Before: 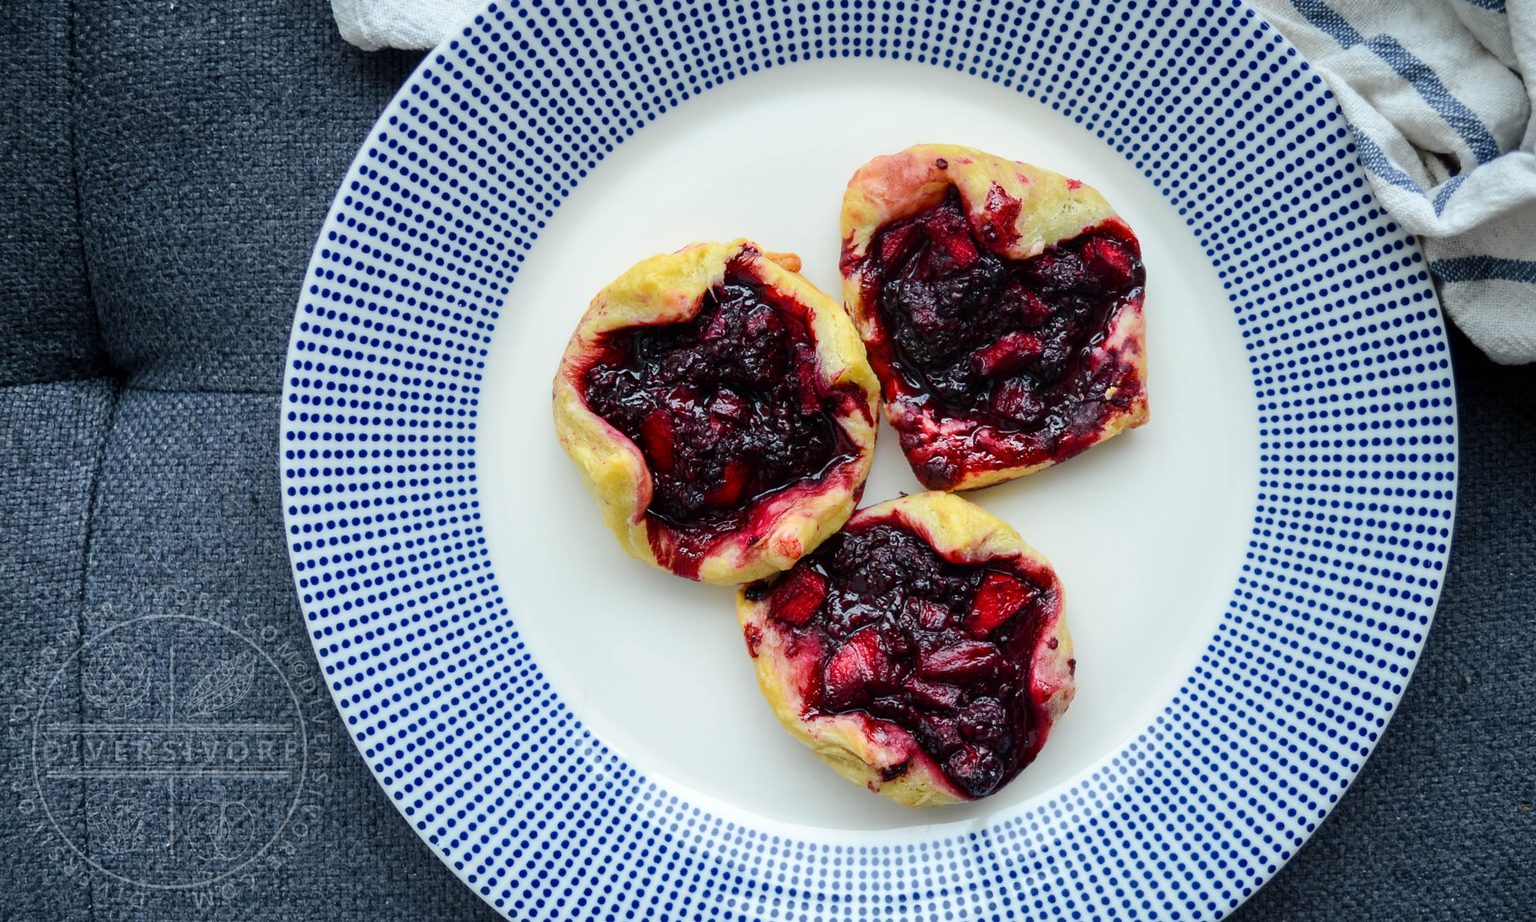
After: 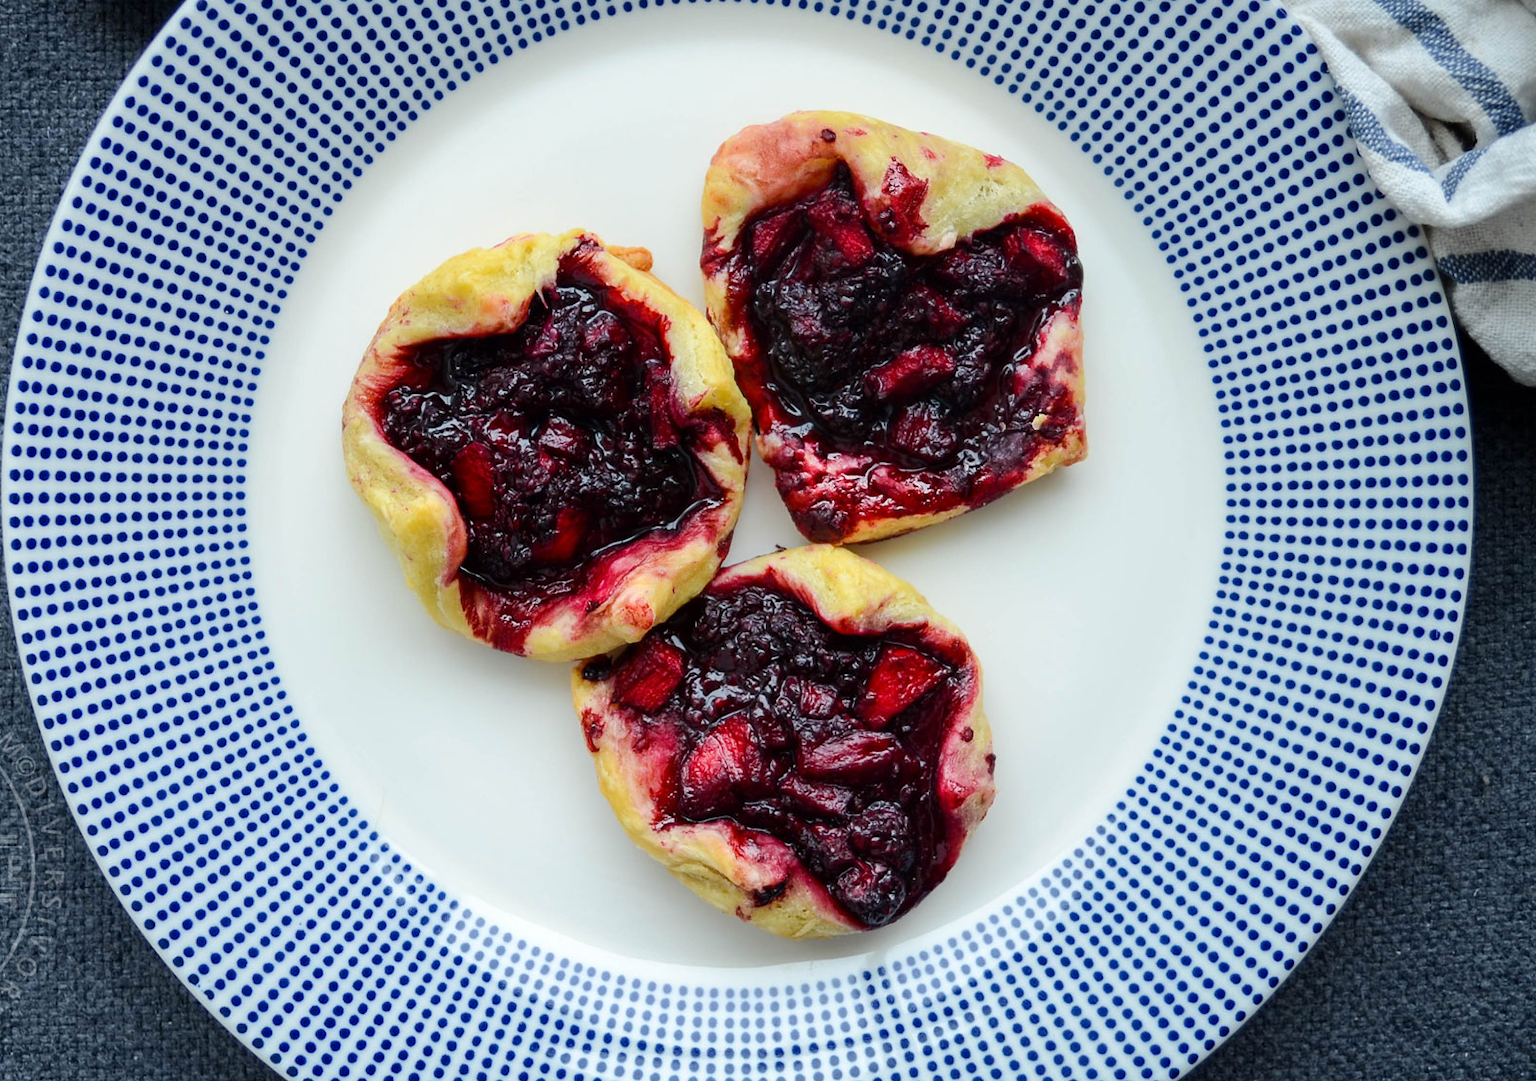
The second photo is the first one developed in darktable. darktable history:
crop and rotate: left 18.174%, top 6.008%, right 1.761%
